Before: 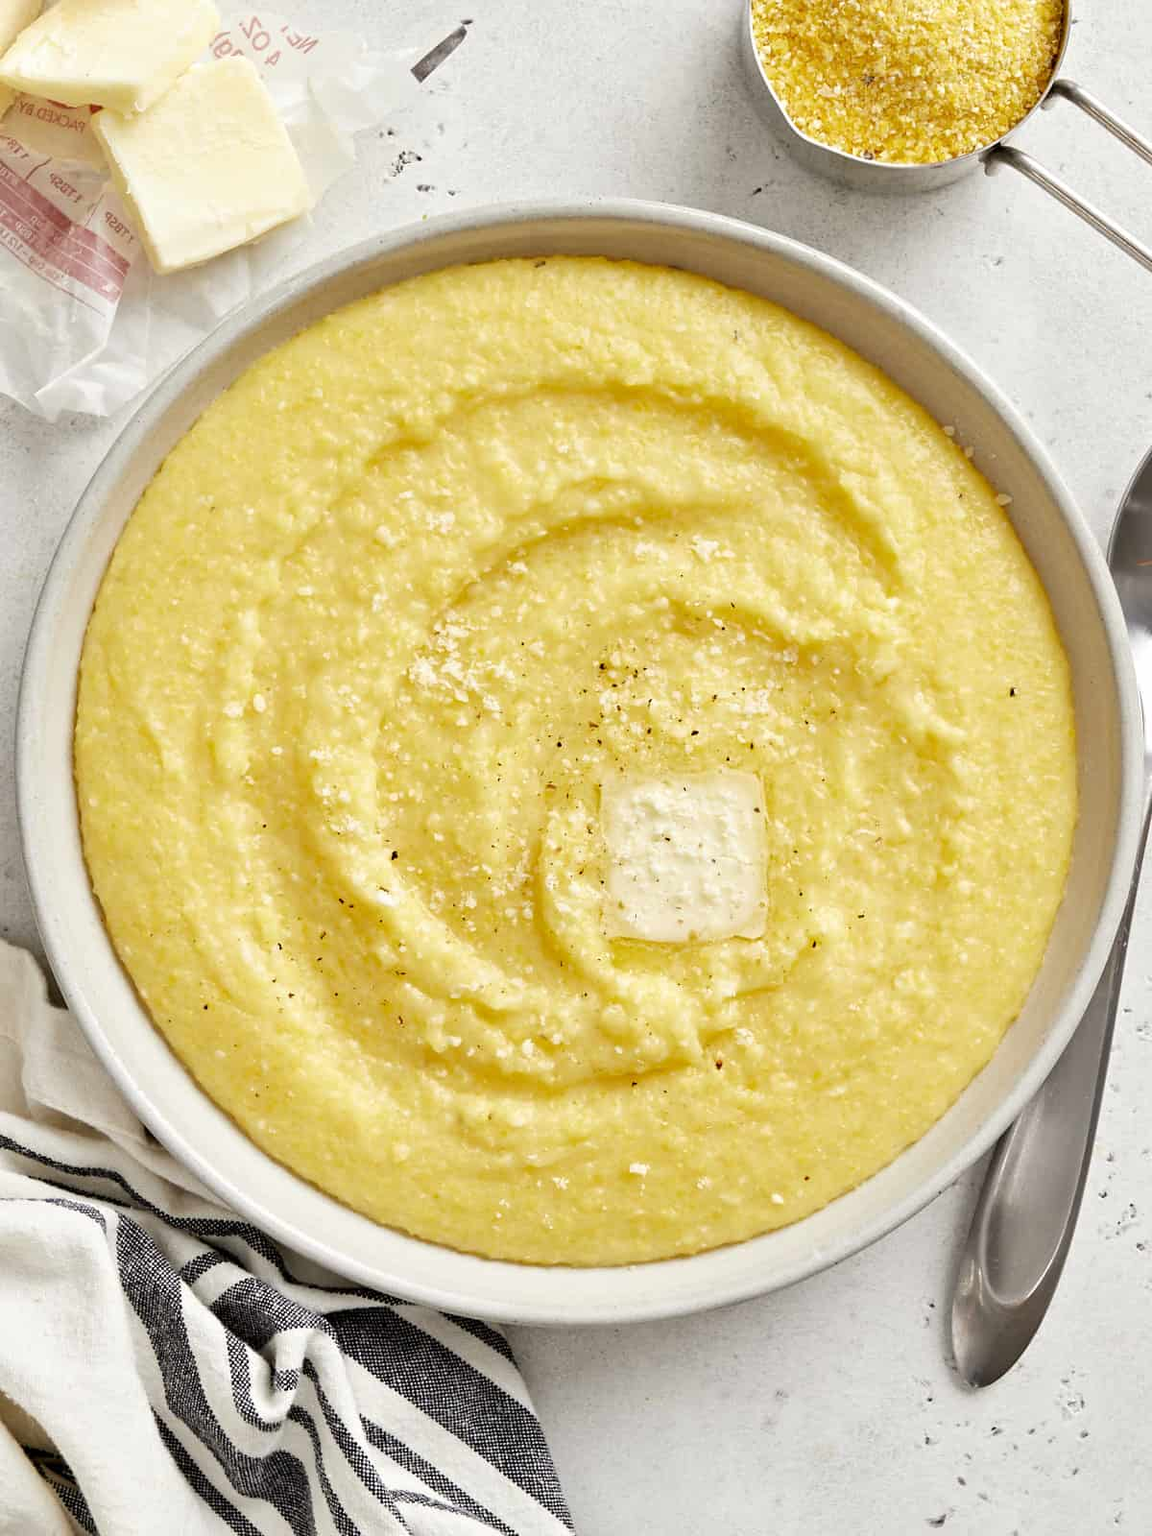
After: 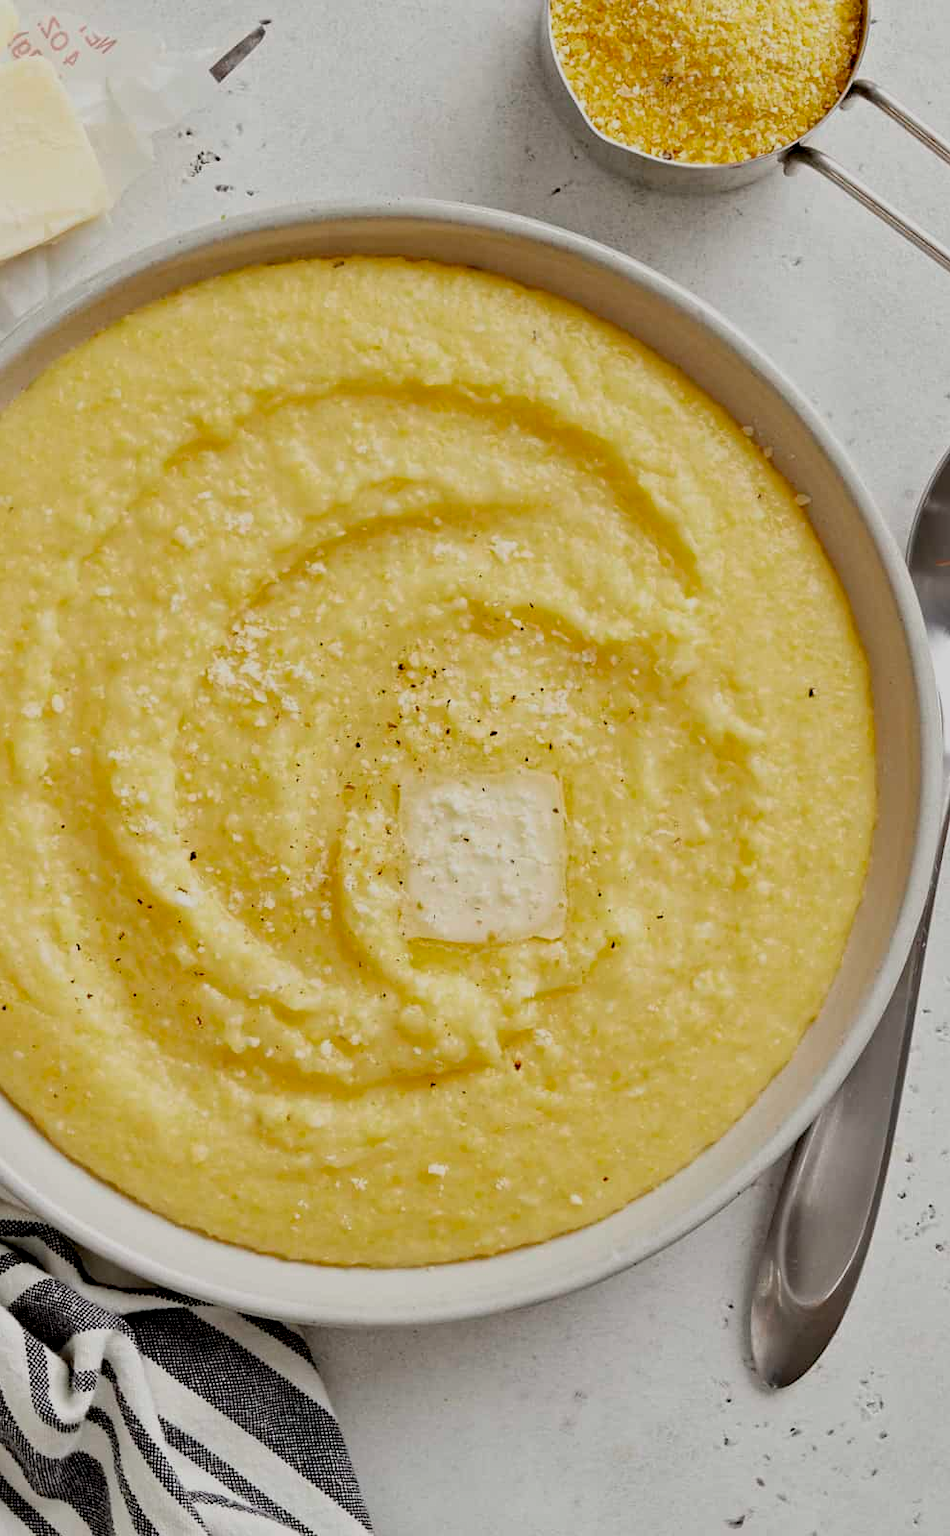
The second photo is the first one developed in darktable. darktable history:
crop: left 17.582%, bottom 0.031%
exposure: black level correction 0.009, exposure -0.637 EV, compensate highlight preservation false
